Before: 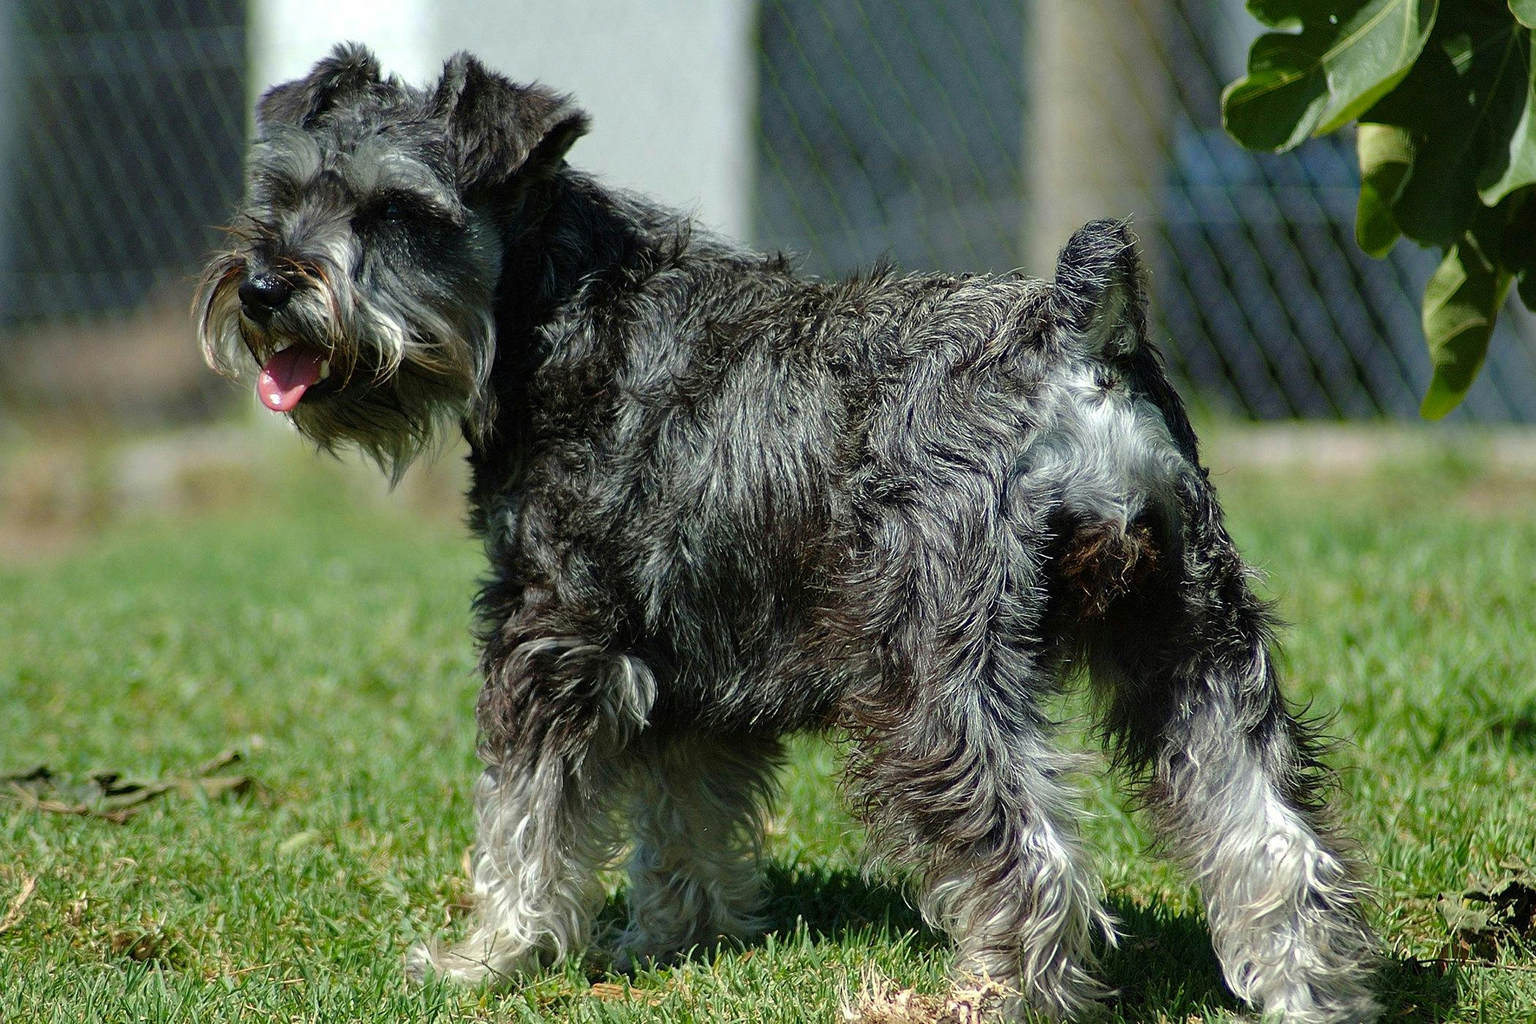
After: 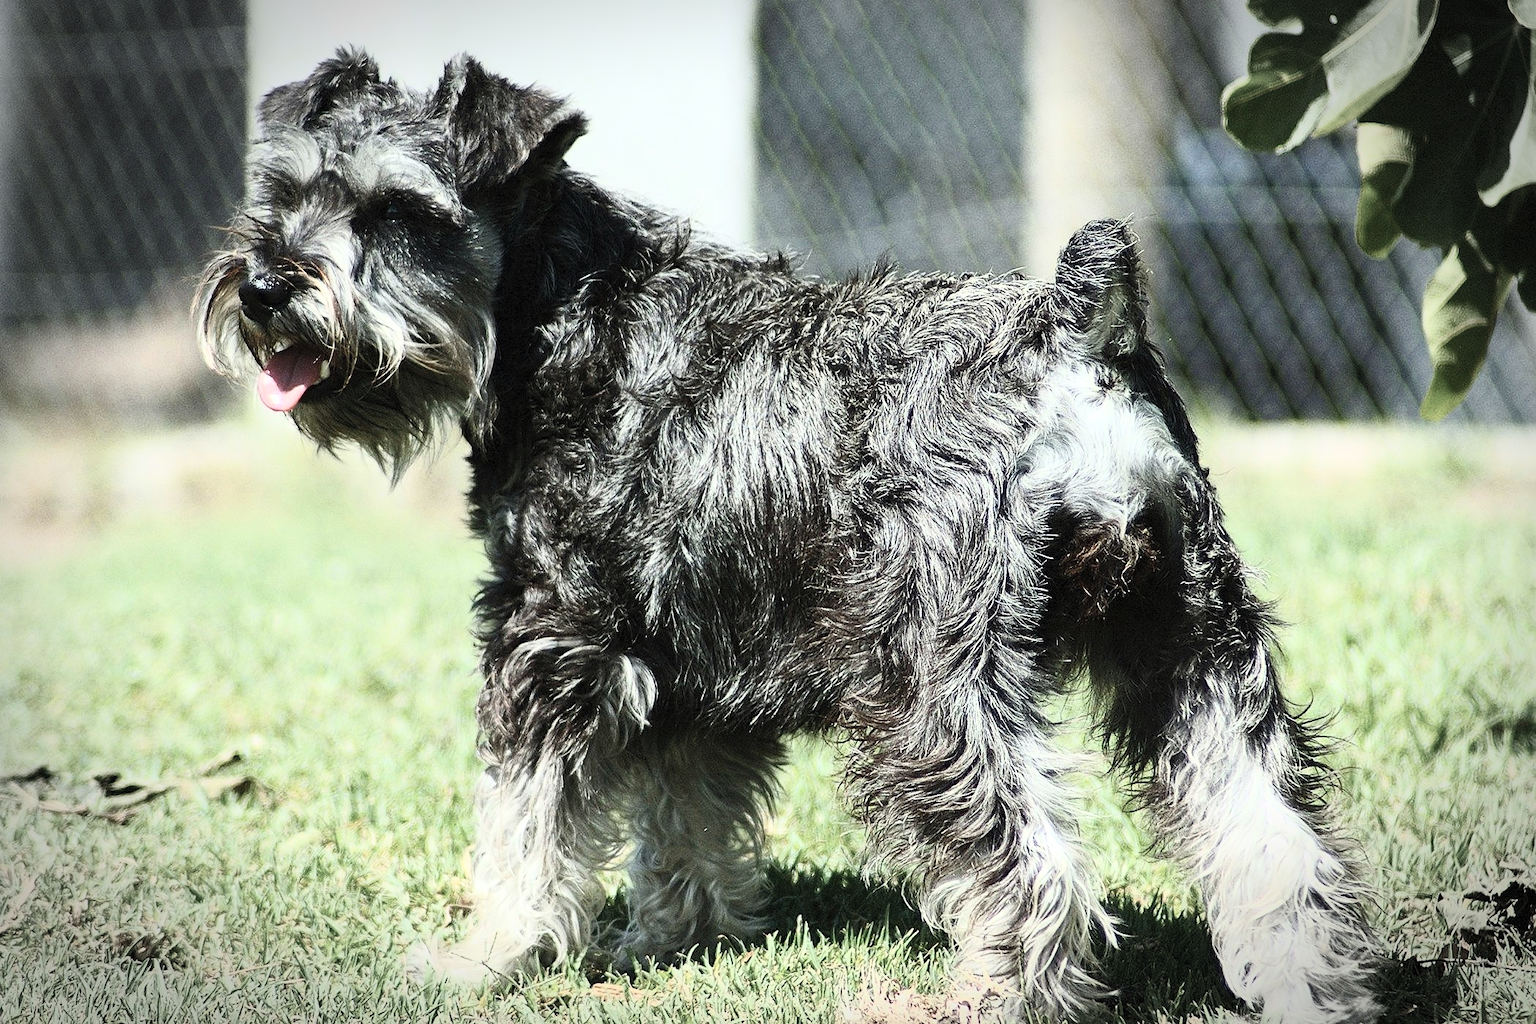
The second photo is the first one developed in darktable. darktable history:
vignetting: automatic ratio true, dithering 8-bit output
tone curve: curves: ch0 [(0, 0) (0.004, 0.001) (0.133, 0.112) (0.325, 0.362) (0.832, 0.893) (1, 1)], color space Lab, independent channels, preserve colors none
contrast brightness saturation: contrast 0.561, brightness 0.576, saturation -0.328
